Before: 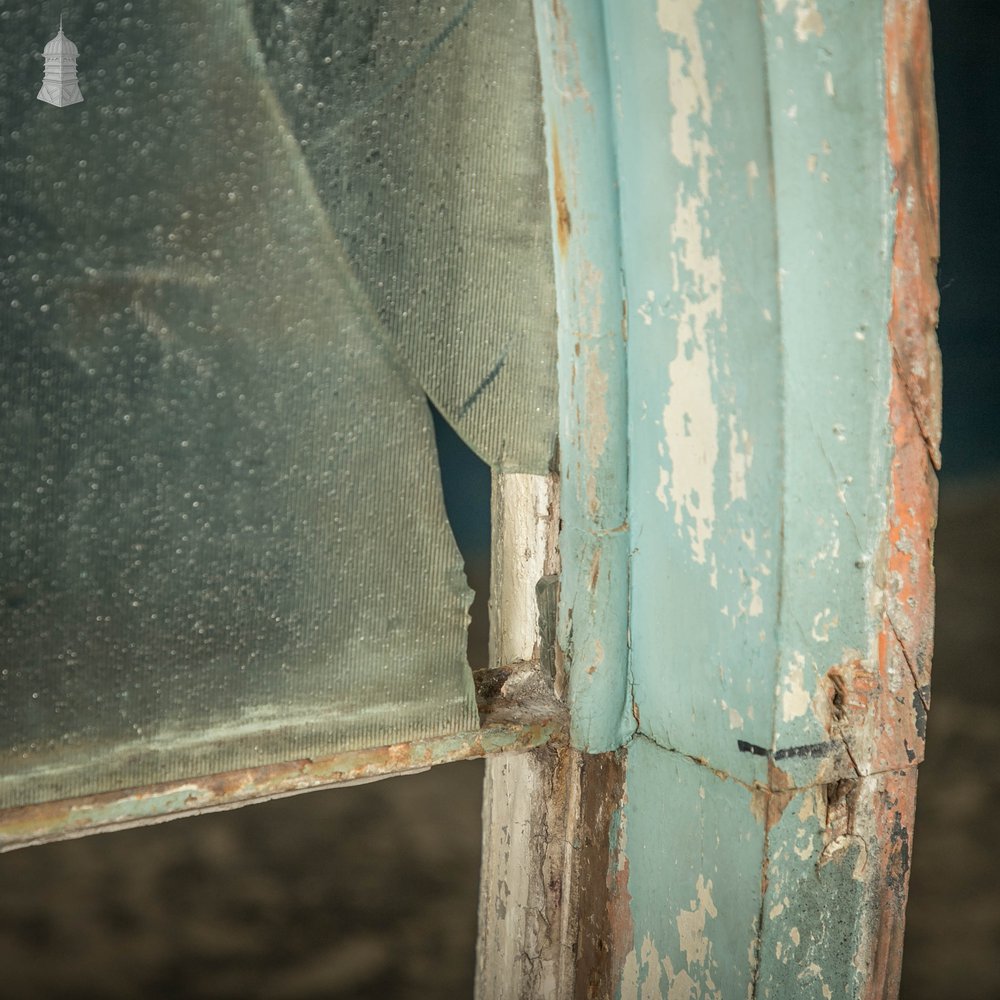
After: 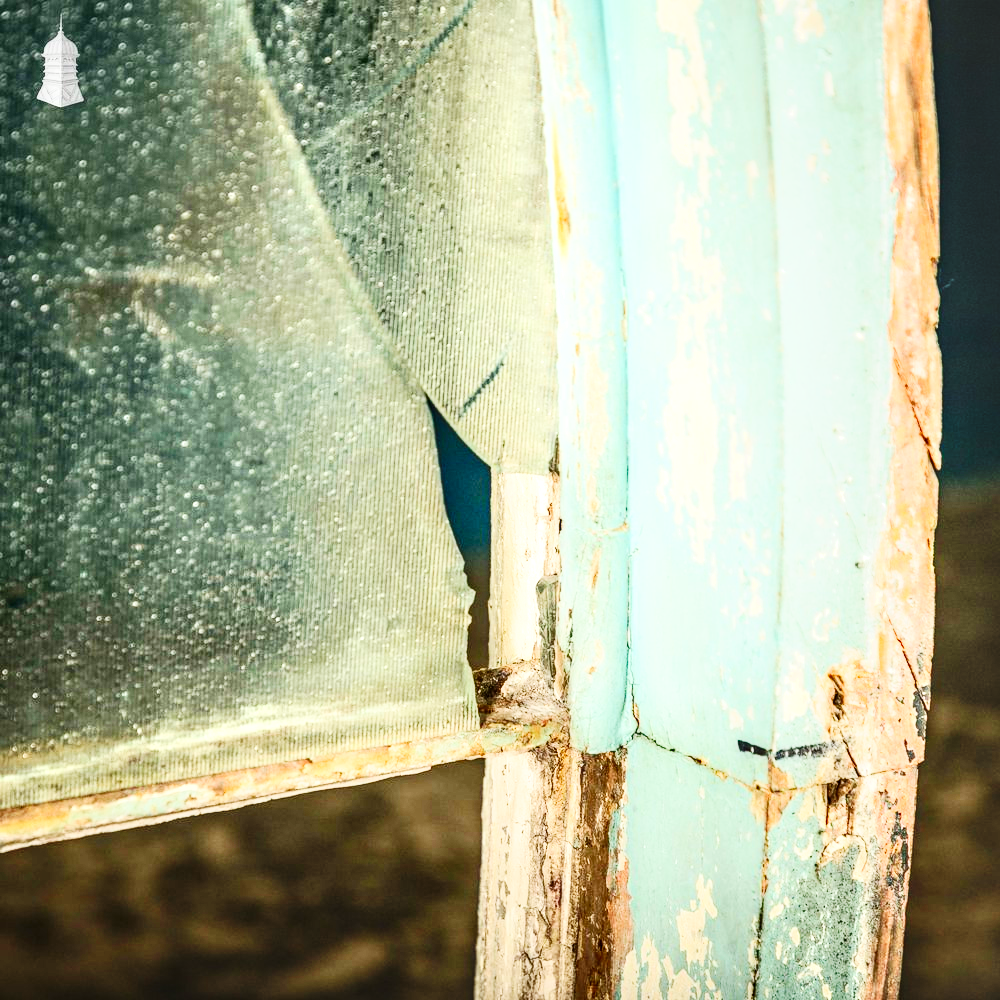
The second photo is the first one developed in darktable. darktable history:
exposure: black level correction 0, exposure 0.5 EV, compensate exposure bias true, compensate highlight preservation false
shadows and highlights: shadows 0, highlights 40
local contrast: detail 130%
contrast brightness saturation: contrast 0.23, brightness 0.1, saturation 0.29
haze removal: compatibility mode true, adaptive false
base curve: curves: ch0 [(0, 0) (0.036, 0.025) (0.121, 0.166) (0.206, 0.329) (0.605, 0.79) (1, 1)], preserve colors none
